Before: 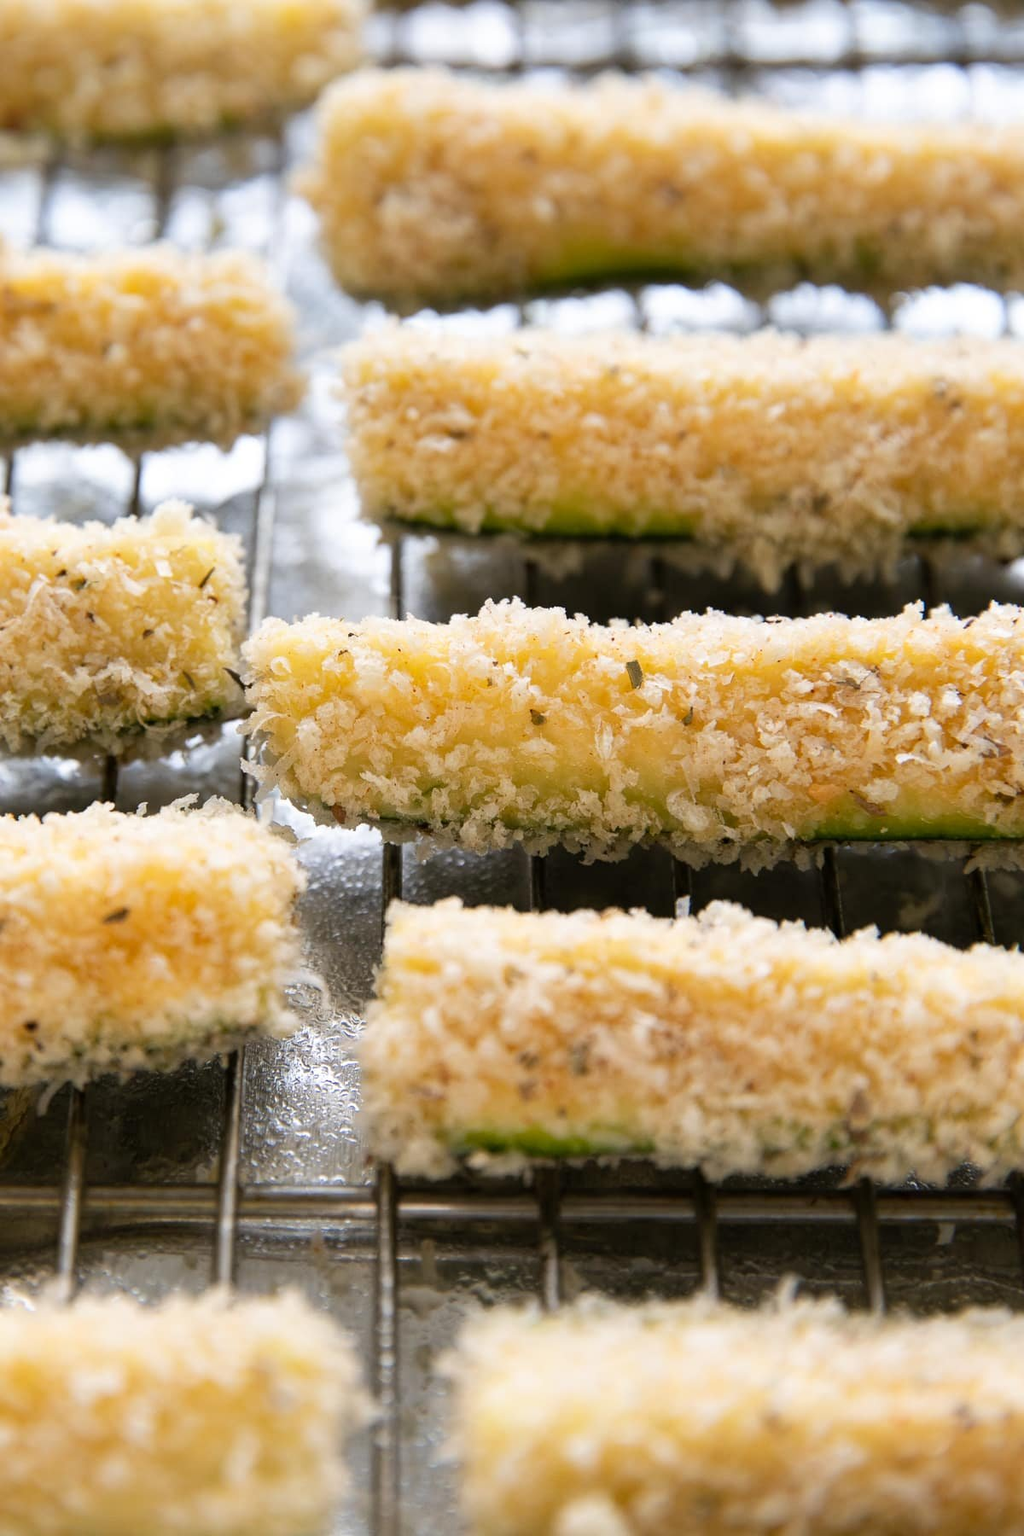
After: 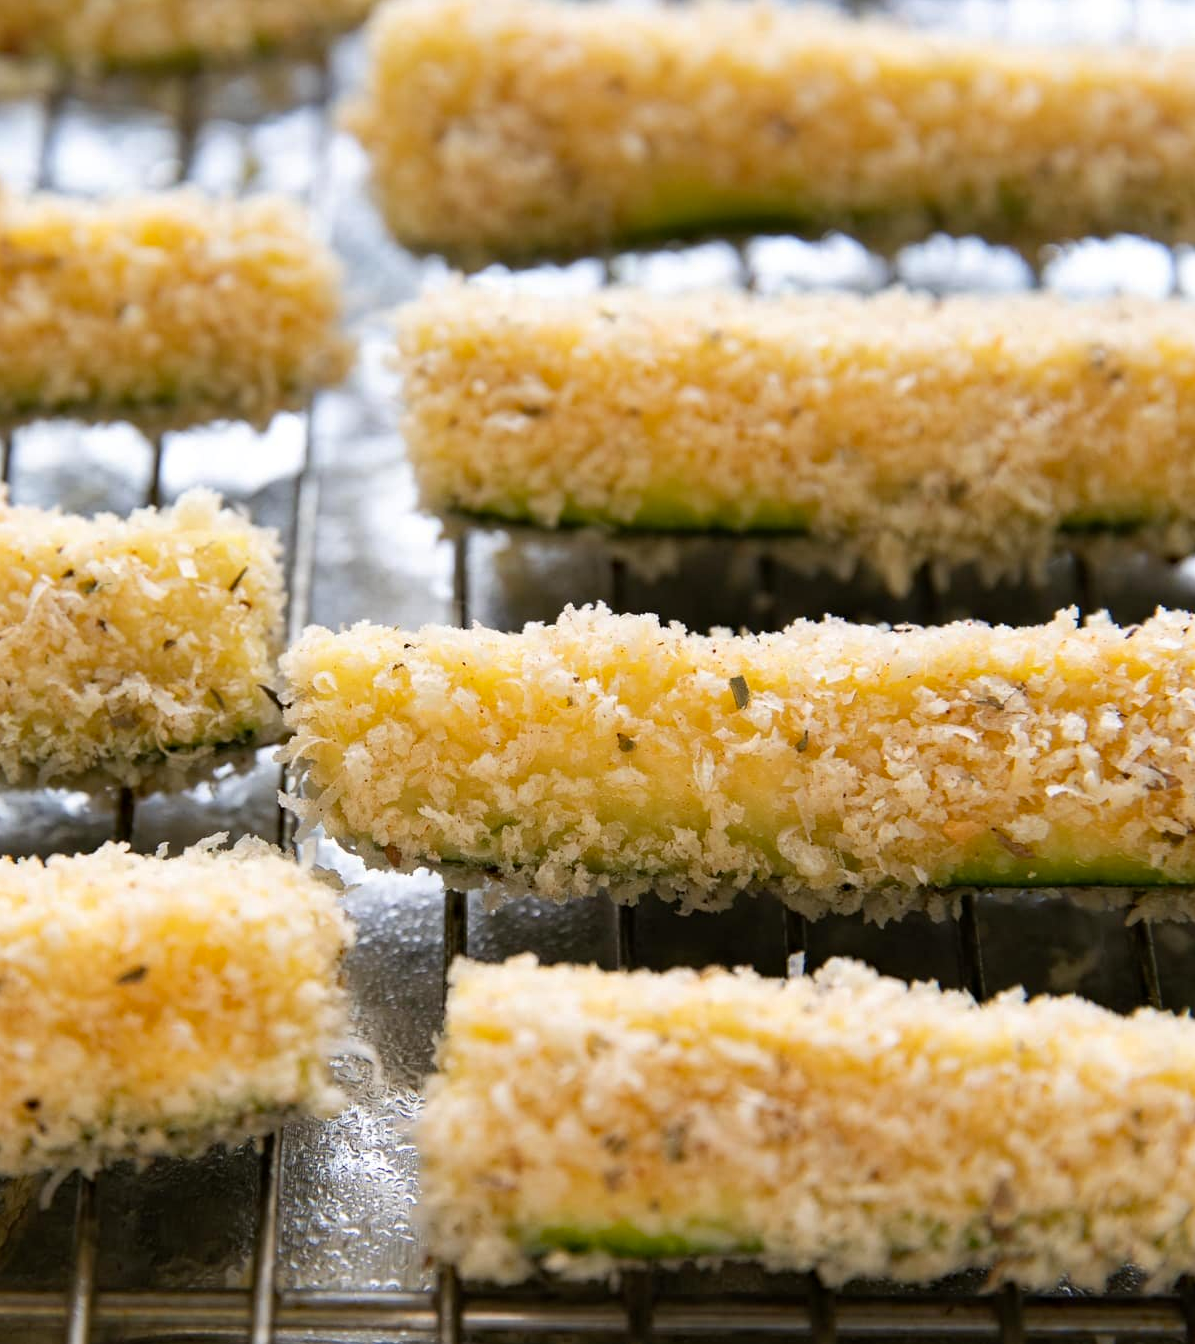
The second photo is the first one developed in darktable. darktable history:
haze removal: compatibility mode true, adaptive false
crop: left 0.387%, top 5.469%, bottom 19.809%
